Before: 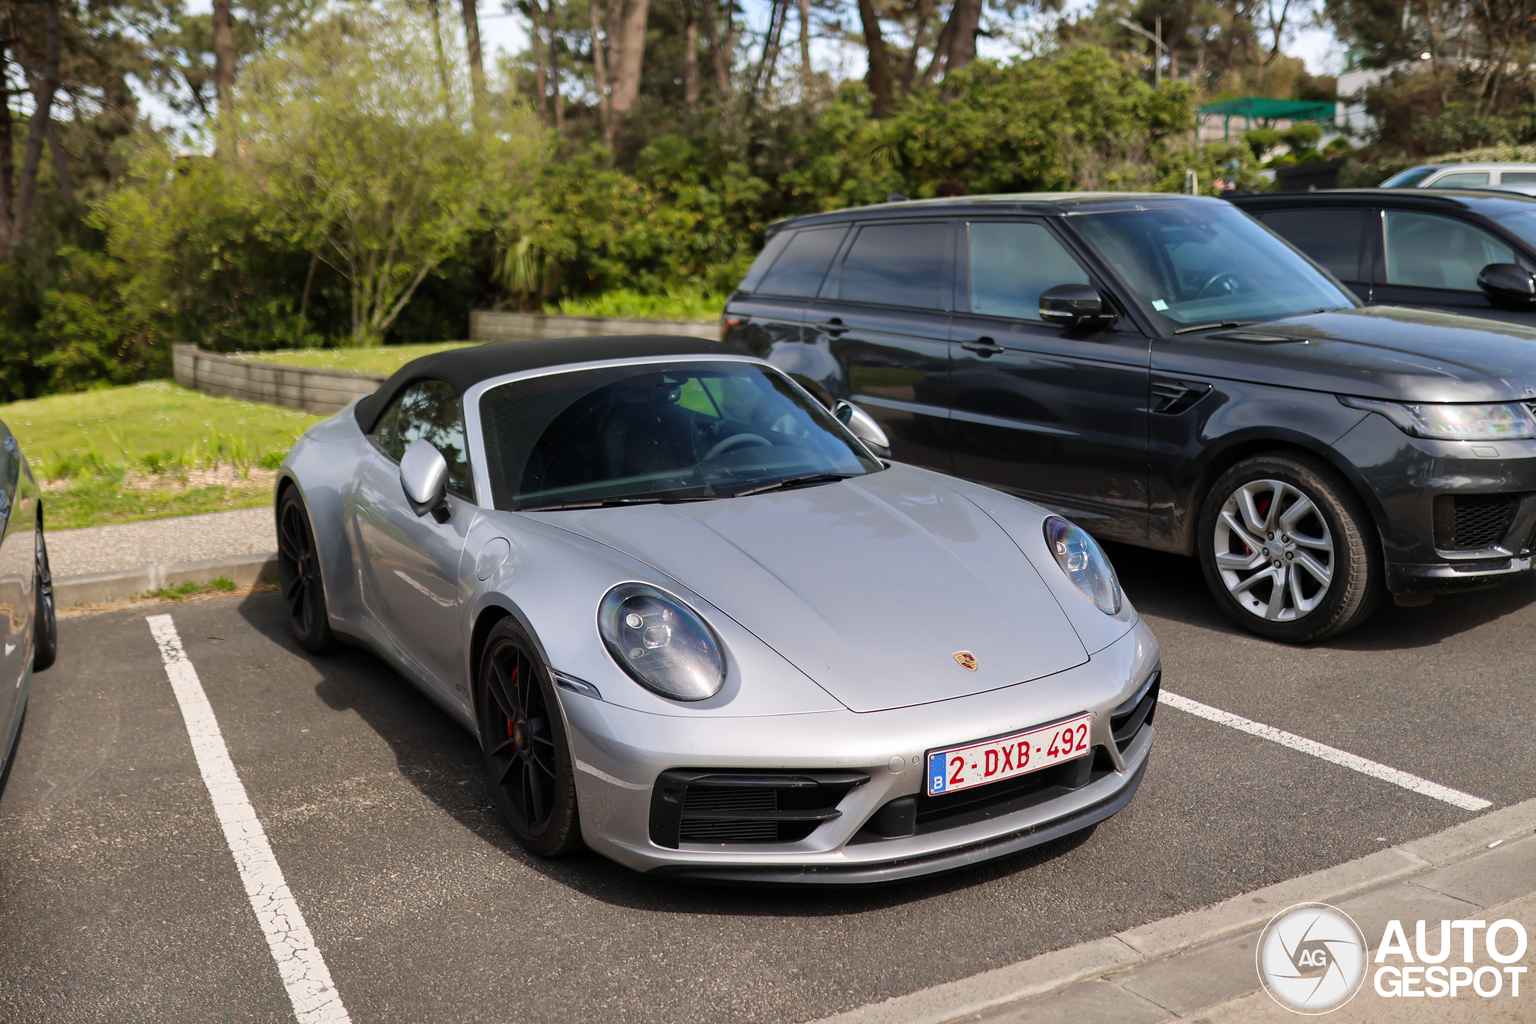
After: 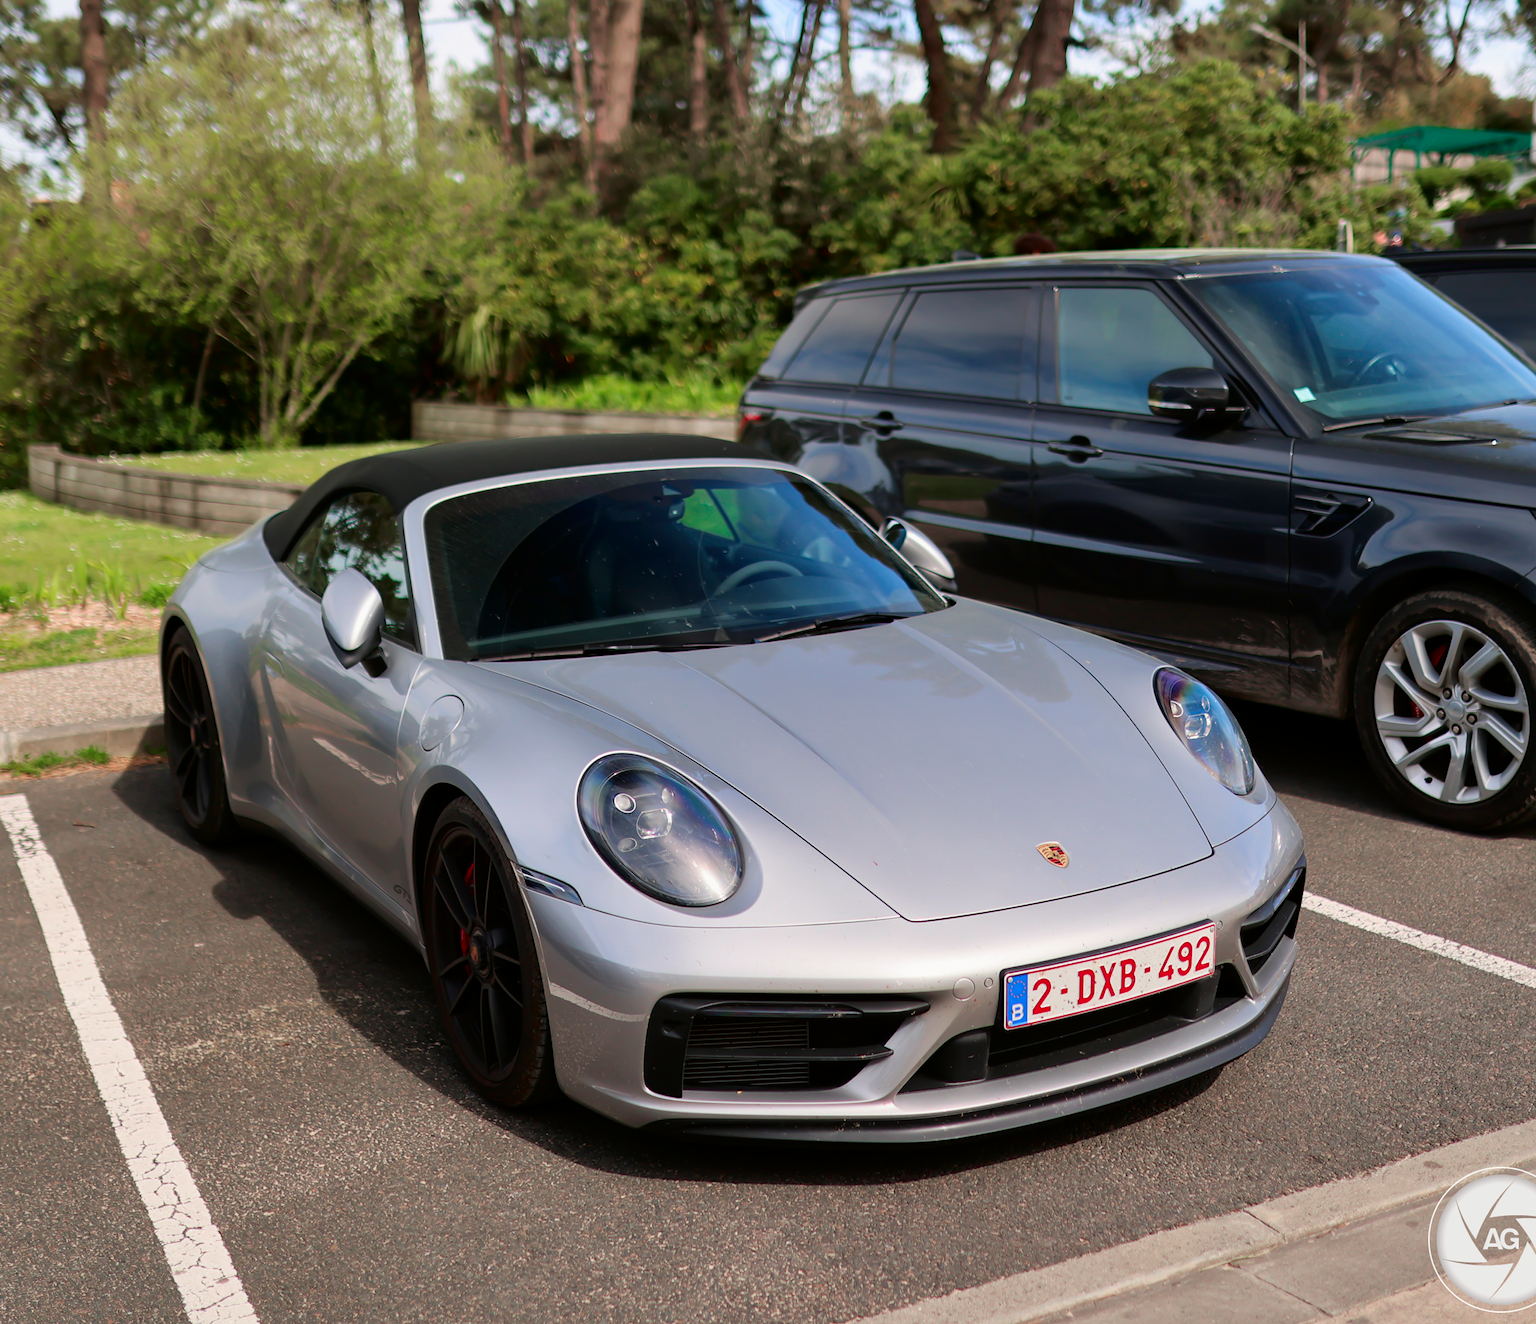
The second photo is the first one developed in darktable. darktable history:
tone curve: curves: ch0 [(0, 0) (0.059, 0.027) (0.162, 0.125) (0.304, 0.279) (0.547, 0.532) (0.828, 0.815) (1, 0.983)]; ch1 [(0, 0) (0.23, 0.166) (0.34, 0.298) (0.371, 0.334) (0.435, 0.413) (0.477, 0.469) (0.499, 0.498) (0.529, 0.544) (0.559, 0.587) (0.743, 0.798) (1, 1)]; ch2 [(0, 0) (0.431, 0.414) (0.498, 0.503) (0.524, 0.531) (0.568, 0.567) (0.6, 0.597) (0.643, 0.631) (0.74, 0.721) (1, 1)], color space Lab, independent channels, preserve colors none
crop: left 9.856%, right 12.788%
